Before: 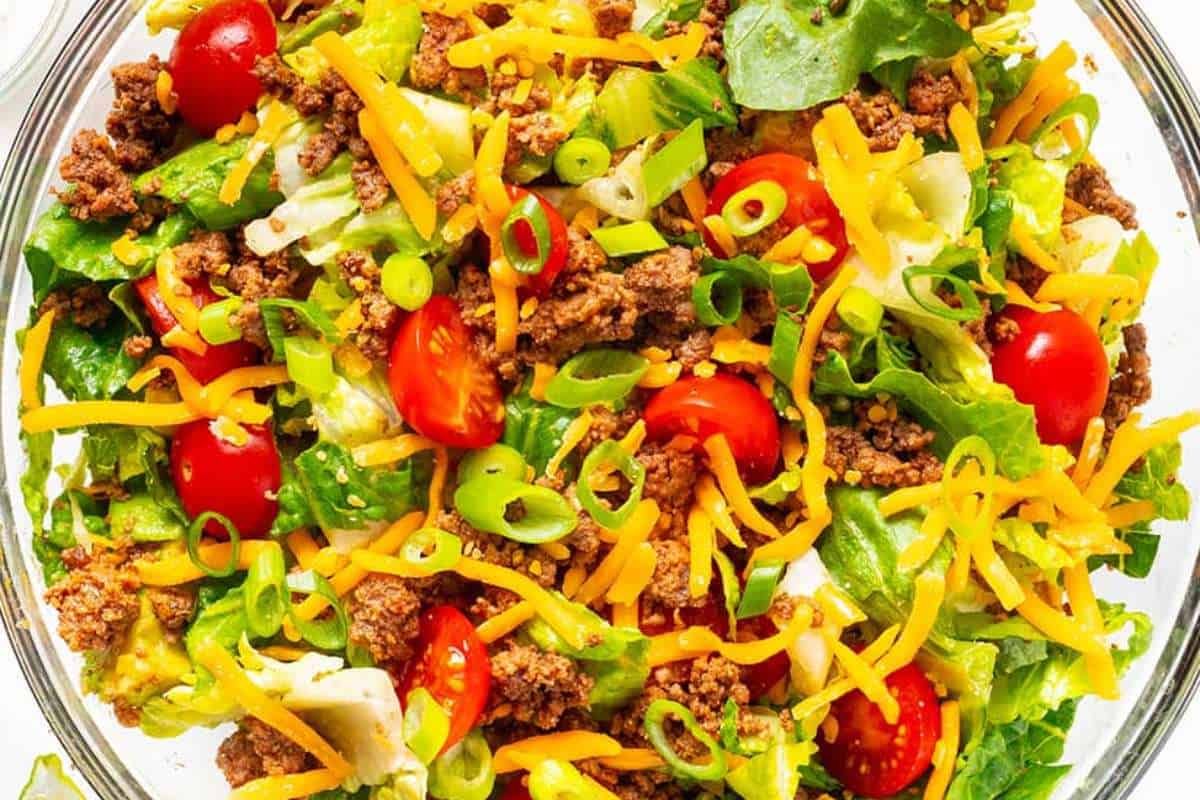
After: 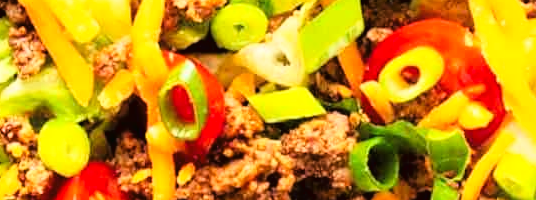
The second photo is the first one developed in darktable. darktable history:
tone curve: curves: ch0 [(0, 0.016) (0.11, 0.039) (0.259, 0.235) (0.383, 0.437) (0.499, 0.597) (0.733, 0.867) (0.843, 0.948) (1, 1)], color space Lab, linked channels, preserve colors none
crop: left 28.64%, top 16.832%, right 26.637%, bottom 58.055%
